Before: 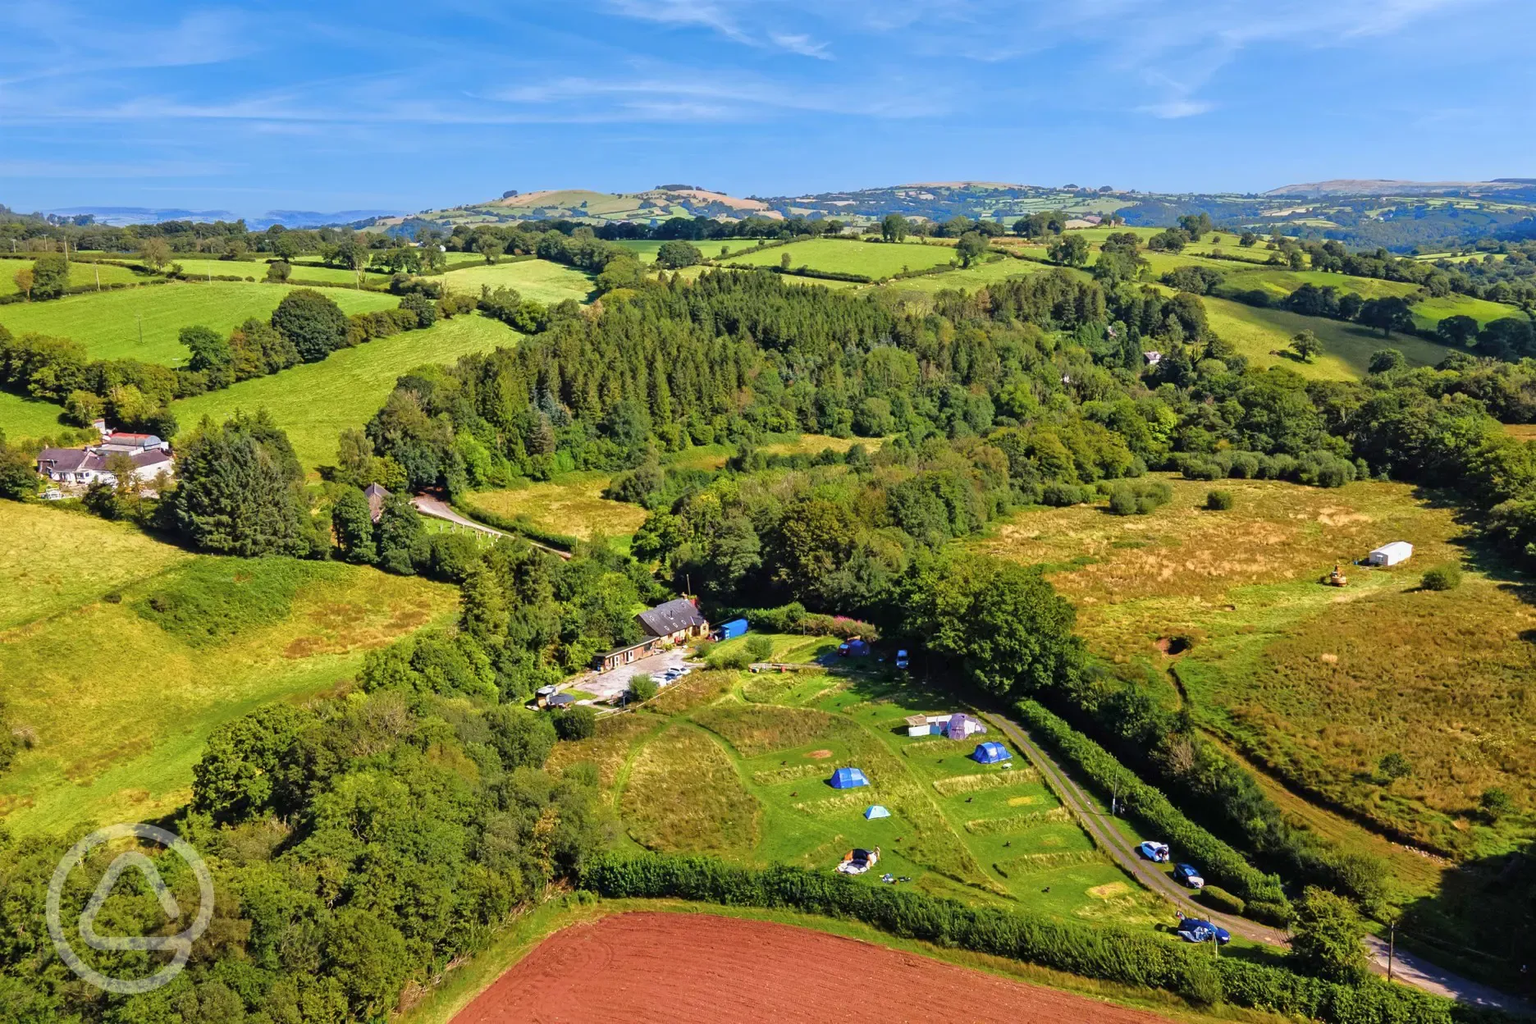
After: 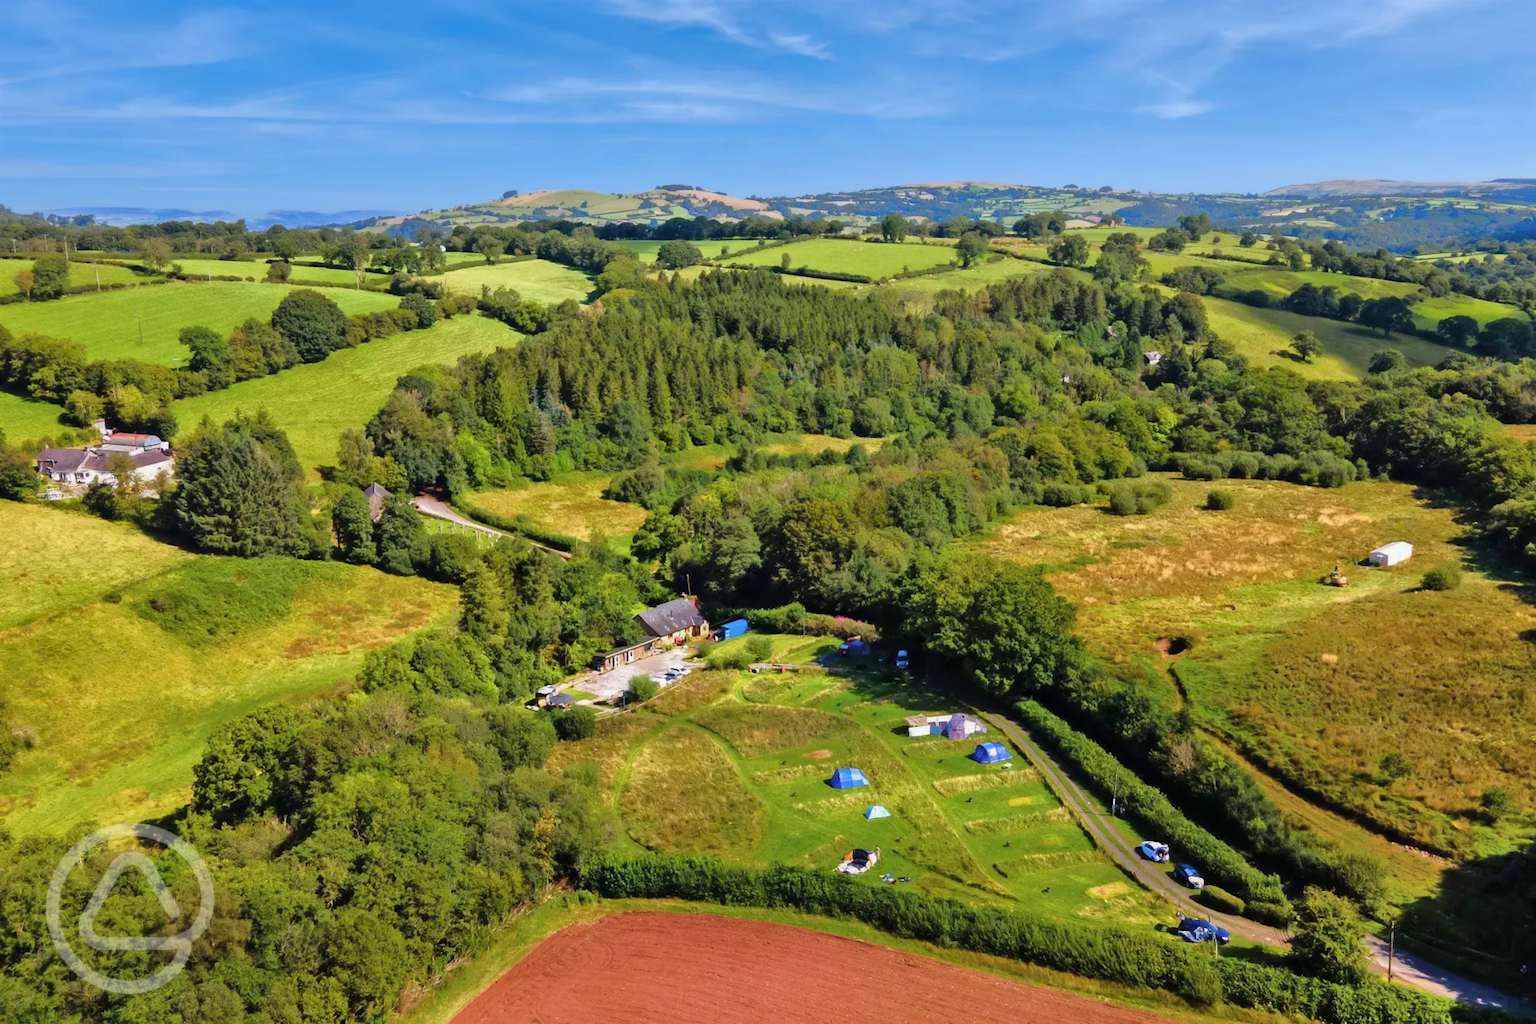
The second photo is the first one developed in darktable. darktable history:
exposure: black level correction 0.001, compensate highlight preservation false
contrast equalizer: octaves 7, y [[0.5, 0.5, 0.5, 0.515, 0.749, 0.84], [0.5 ×6], [0.5 ×6], [0, 0, 0, 0.001, 0.067, 0.262], [0 ×6]], mix -0.293
shadows and highlights: soften with gaussian
